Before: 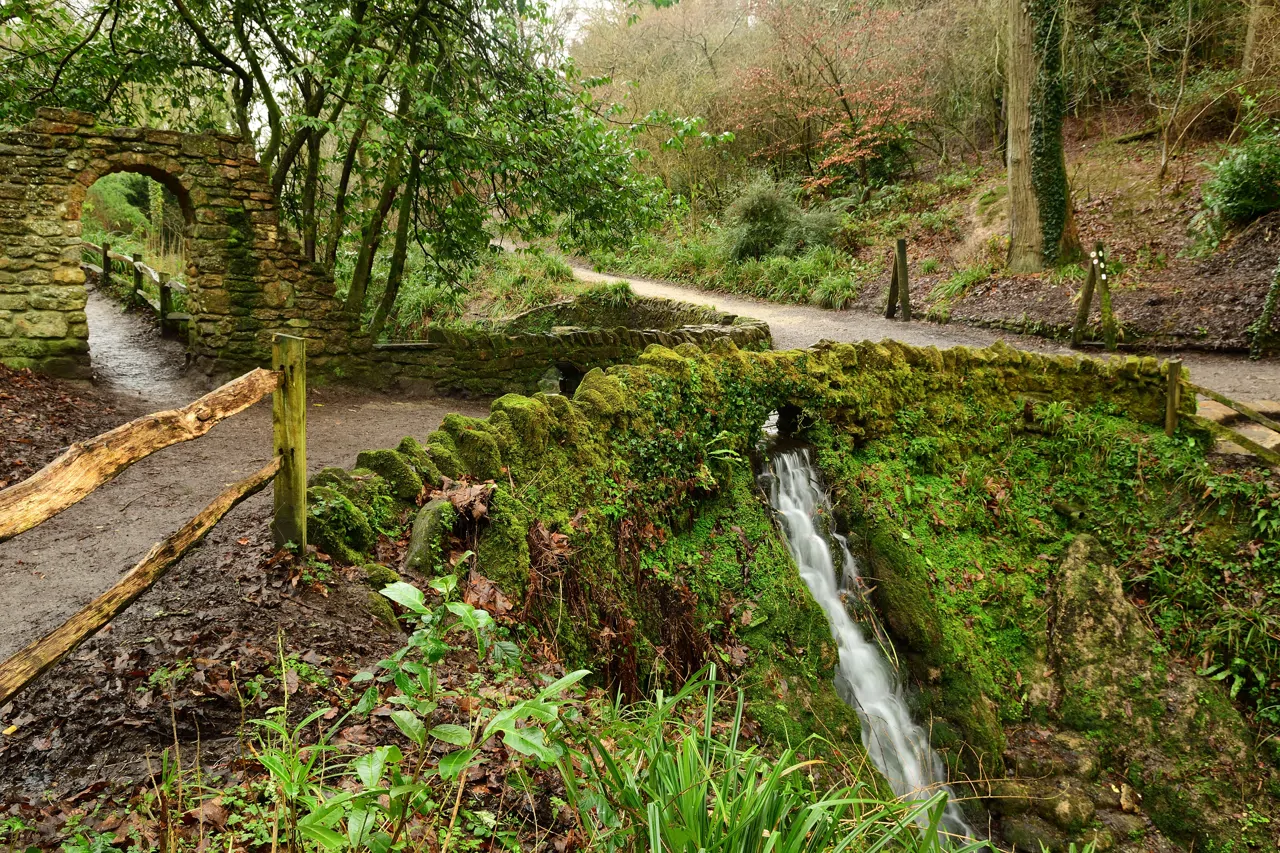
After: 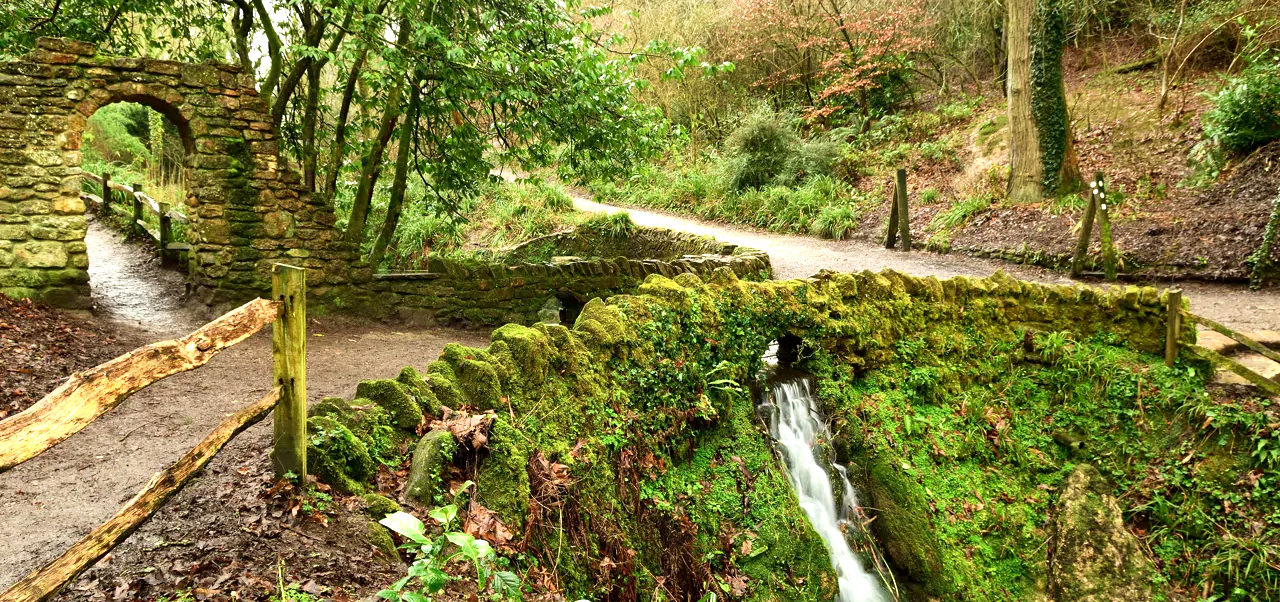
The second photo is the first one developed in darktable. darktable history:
crop and rotate: top 8.219%, bottom 21.098%
velvia: on, module defaults
exposure: black level correction 0.001, exposure 0.677 EV, compensate exposure bias true, compensate highlight preservation false
shadows and highlights: shadows -1.8, highlights 39.86
